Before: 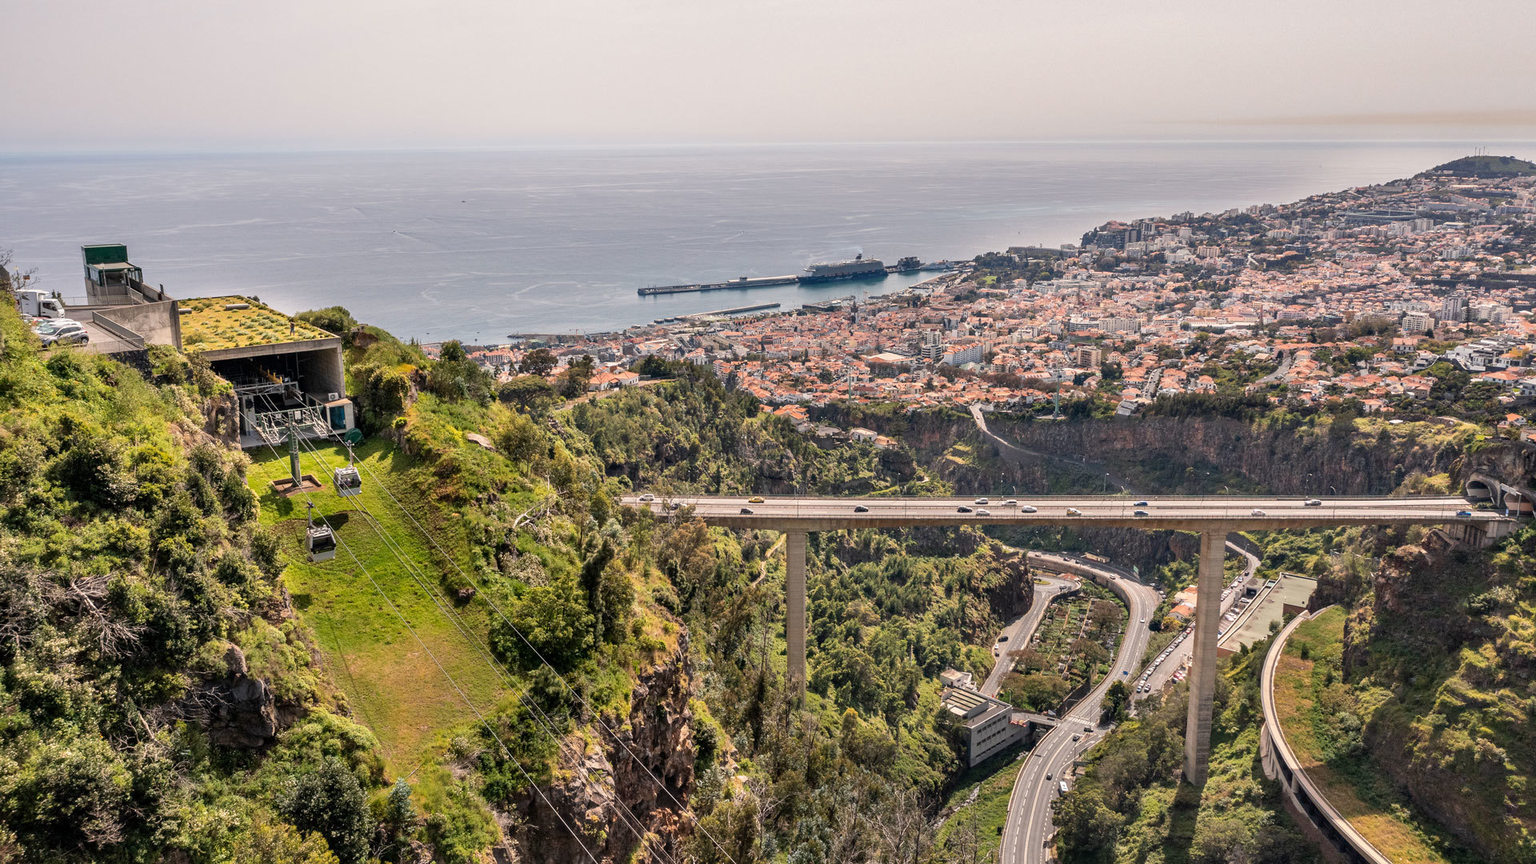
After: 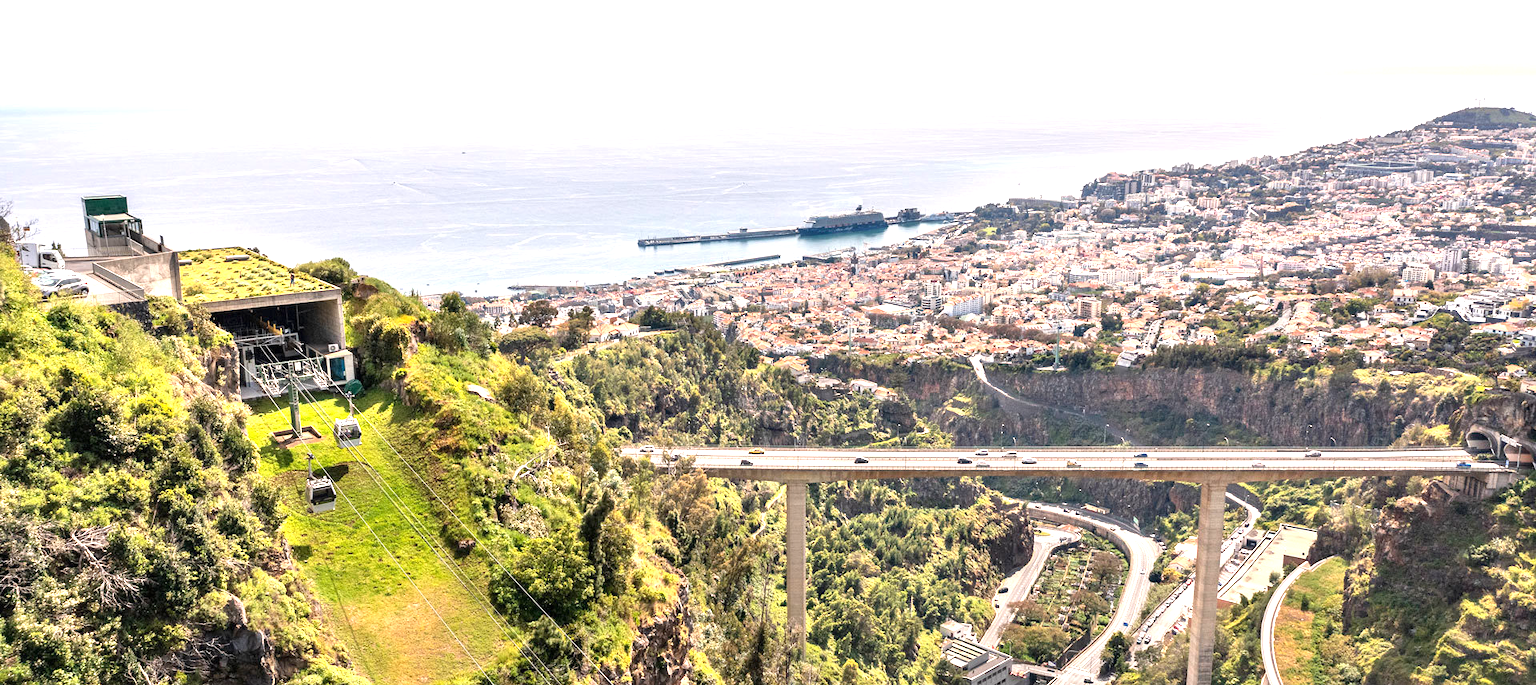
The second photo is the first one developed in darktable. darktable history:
exposure: black level correction 0, exposure 1.2 EV, compensate exposure bias true, compensate highlight preservation false
crop and rotate: top 5.667%, bottom 14.937%
